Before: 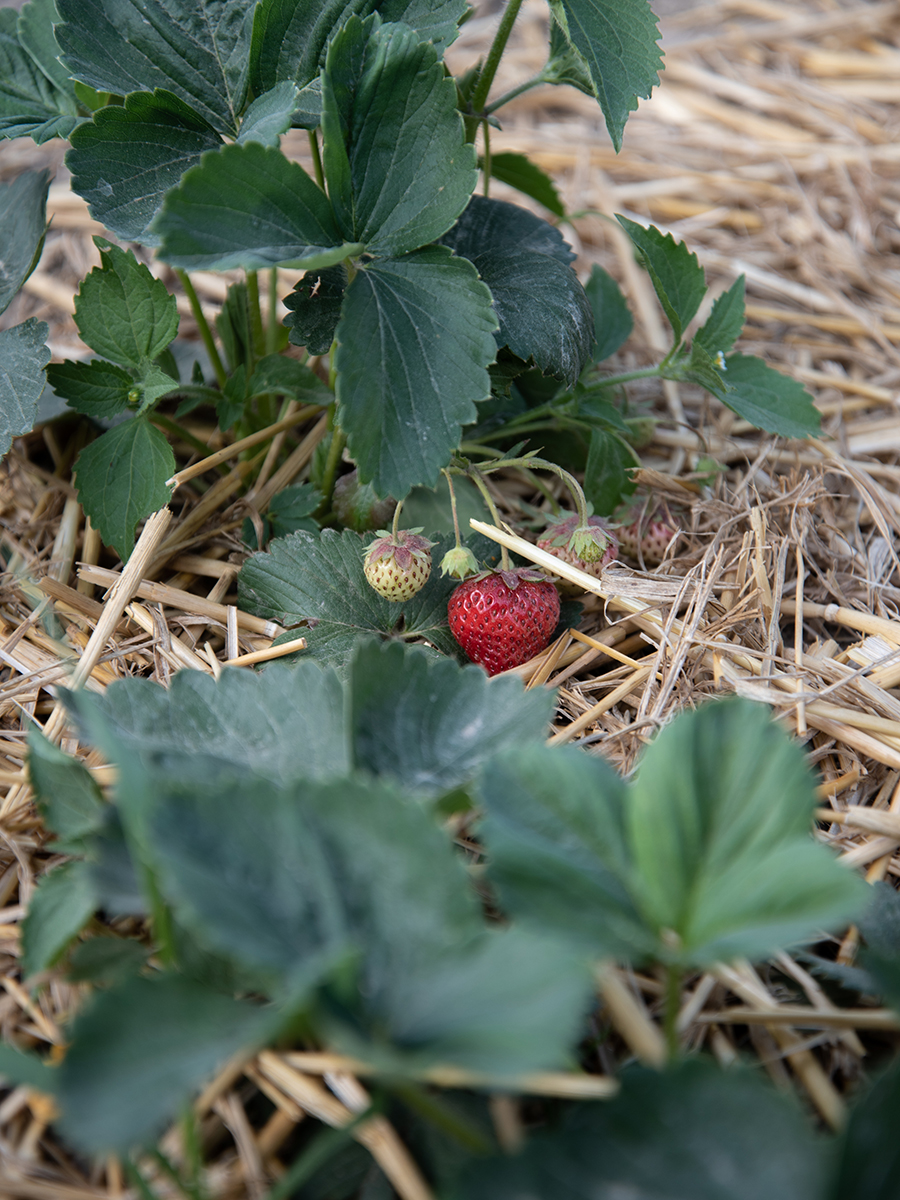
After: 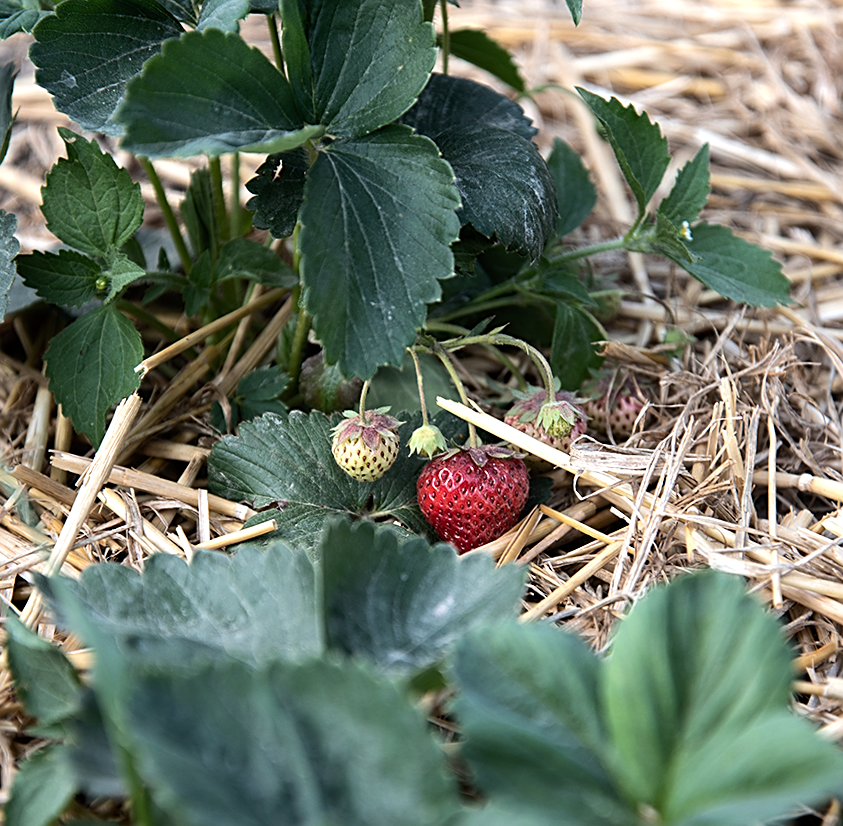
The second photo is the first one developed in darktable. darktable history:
rotate and perspective: rotation -1.32°, lens shift (horizontal) -0.031, crop left 0.015, crop right 0.985, crop top 0.047, crop bottom 0.982
crop: left 2.737%, top 7.287%, right 3.421%, bottom 20.179%
sharpen: on, module defaults
tone equalizer: -8 EV -0.75 EV, -7 EV -0.7 EV, -6 EV -0.6 EV, -5 EV -0.4 EV, -3 EV 0.4 EV, -2 EV 0.6 EV, -1 EV 0.7 EV, +0 EV 0.75 EV, edges refinement/feathering 500, mask exposure compensation -1.57 EV, preserve details no
